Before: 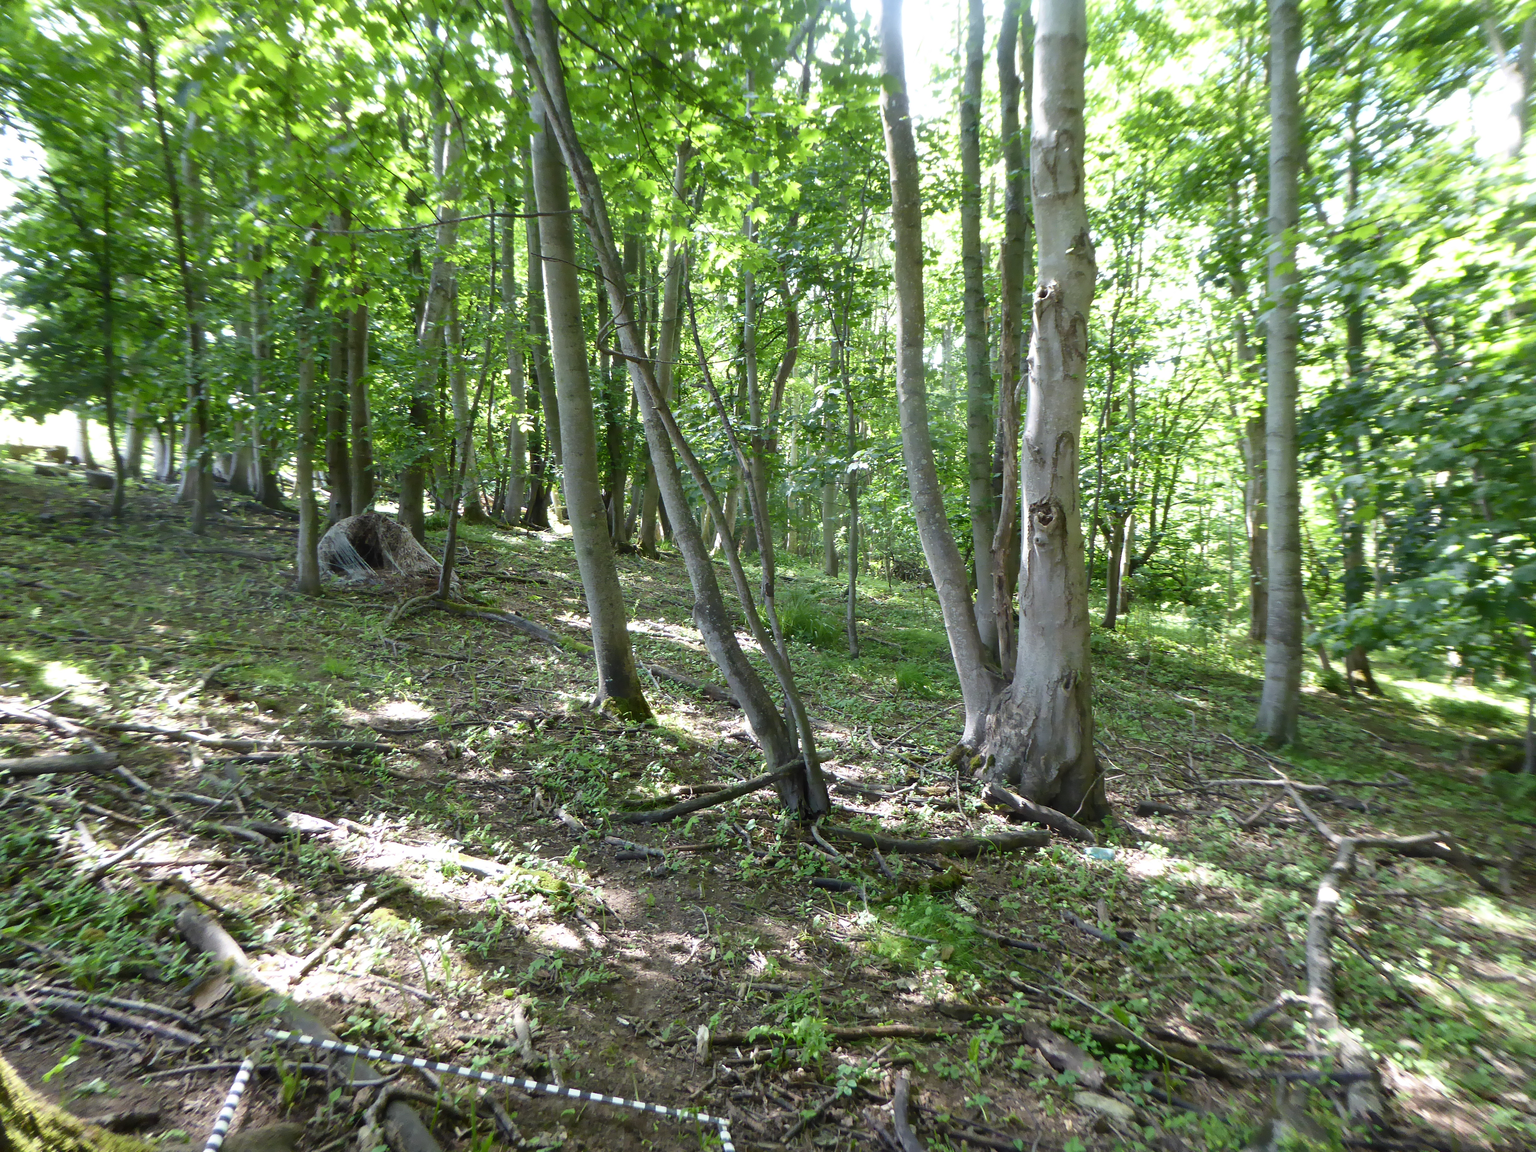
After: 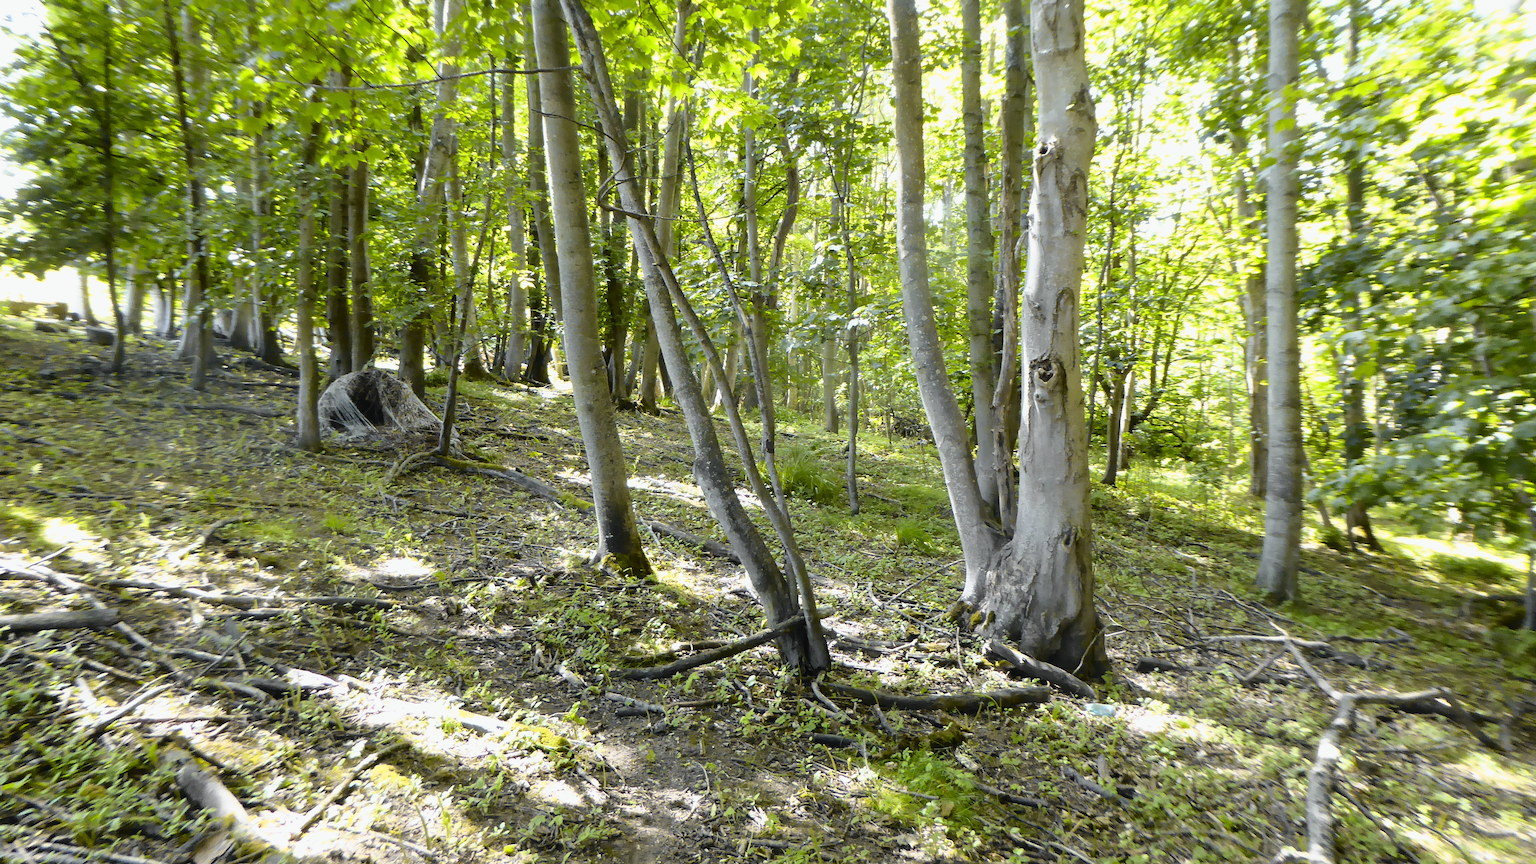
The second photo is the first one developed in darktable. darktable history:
crop and rotate: top 12.5%, bottom 12.5%
tone curve: curves: ch0 [(0, 0.013) (0.129, 0.1) (0.327, 0.382) (0.489, 0.573) (0.66, 0.748) (0.858, 0.926) (1, 0.977)]; ch1 [(0, 0) (0.353, 0.344) (0.45, 0.46) (0.498, 0.495) (0.521, 0.506) (0.563, 0.559) (0.592, 0.585) (0.657, 0.655) (1, 1)]; ch2 [(0, 0) (0.333, 0.346) (0.375, 0.375) (0.427, 0.44) (0.5, 0.501) (0.505, 0.499) (0.528, 0.533) (0.579, 0.61) (0.612, 0.644) (0.66, 0.715) (1, 1)], color space Lab, independent channels, preserve colors none
color contrast: green-magenta contrast 0.8, blue-yellow contrast 1.1, unbound 0
